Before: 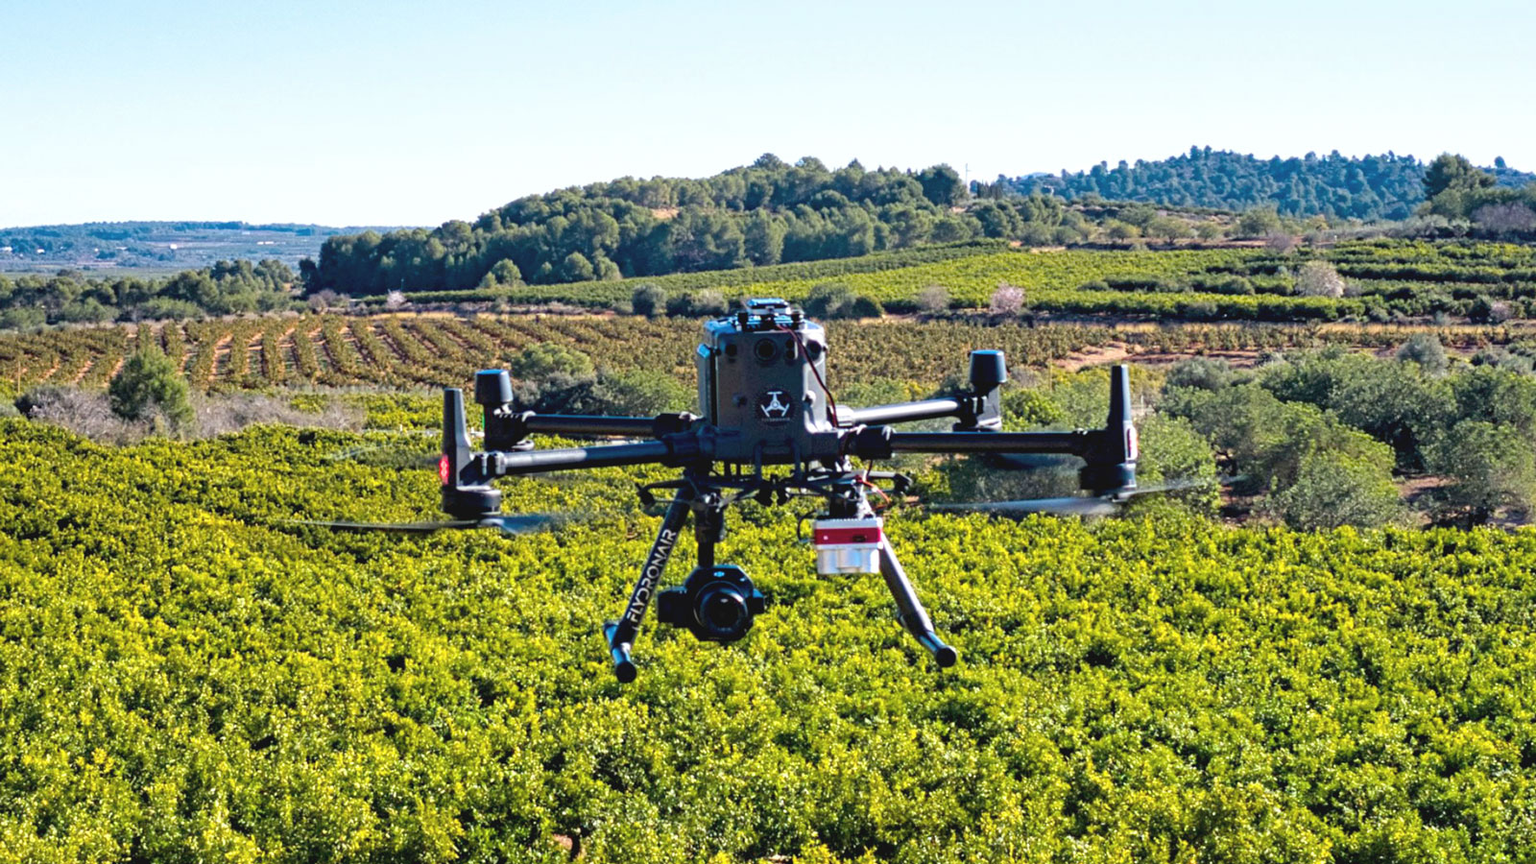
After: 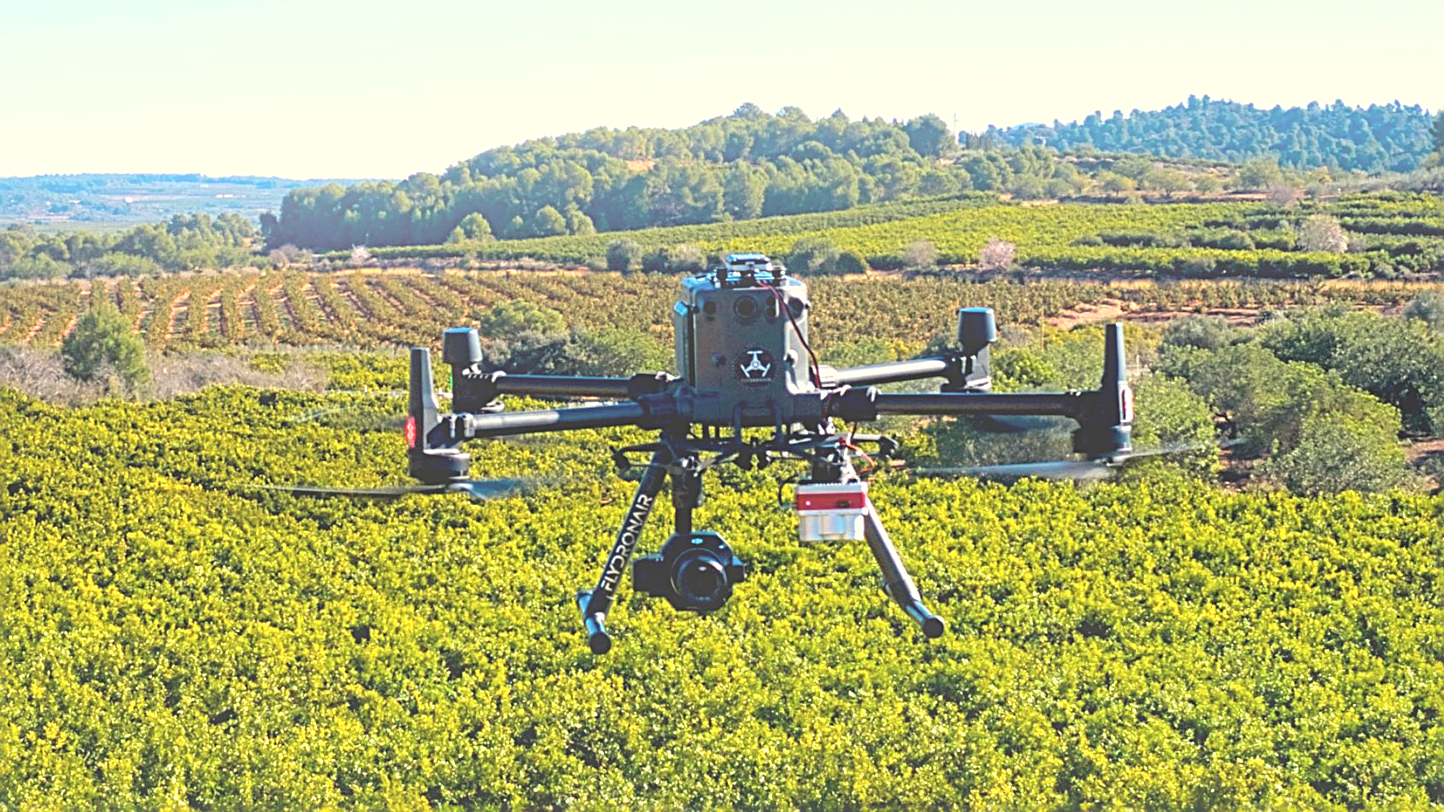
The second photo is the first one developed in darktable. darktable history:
crop: left 3.305%, top 6.436%, right 6.389%, bottom 3.258%
bloom: size 40%
sharpen: radius 2.531, amount 0.628
white balance: red 1.029, blue 0.92
